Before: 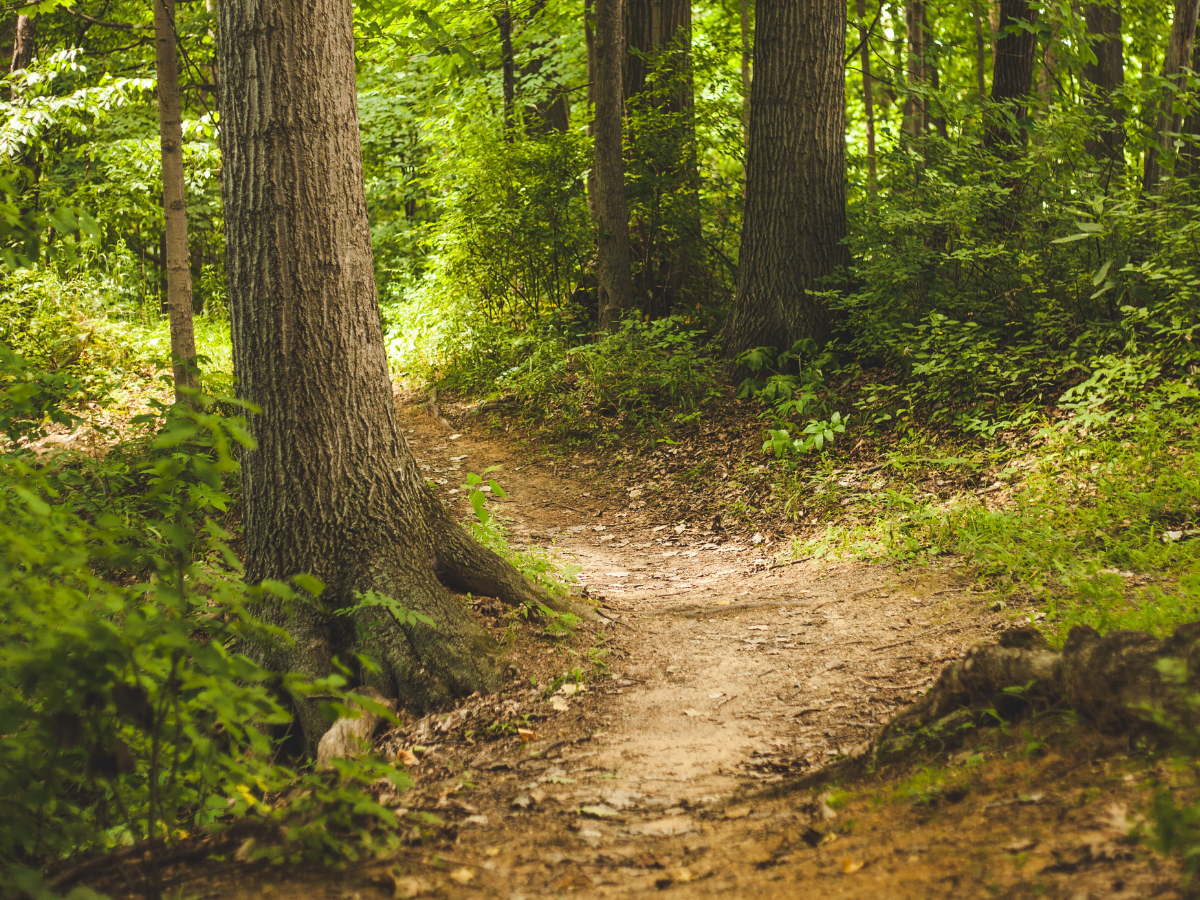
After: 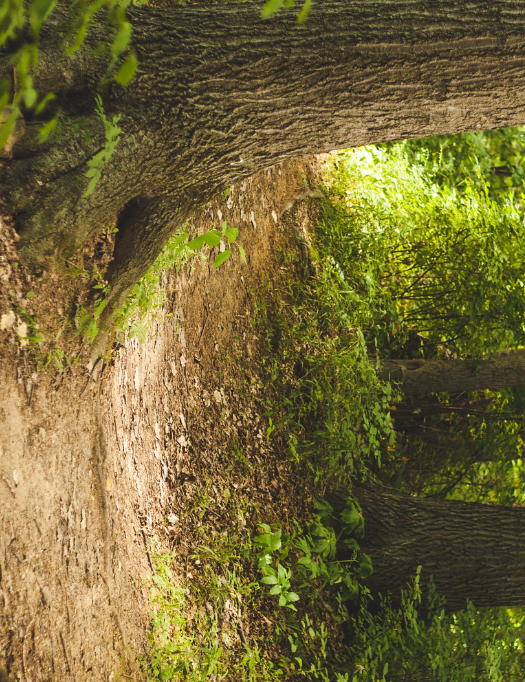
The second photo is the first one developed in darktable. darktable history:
orientation: orientation rotate -90°
crop and rotate: left 21.036%, top 19.938%, right 20.556%, bottom 23.193%
